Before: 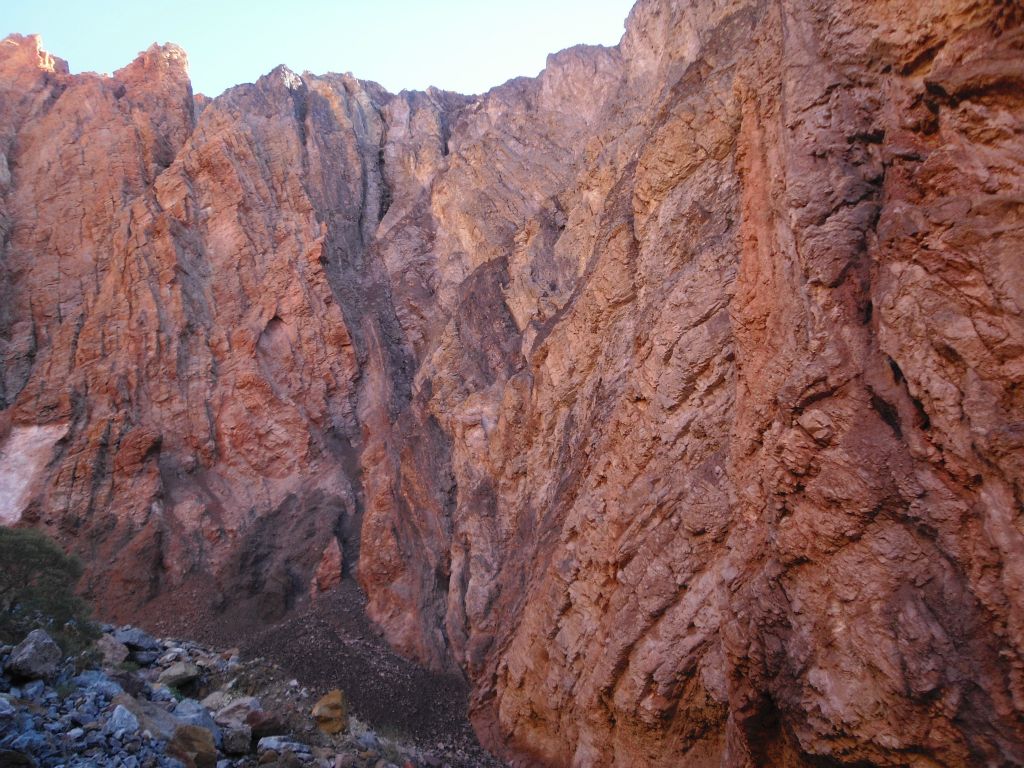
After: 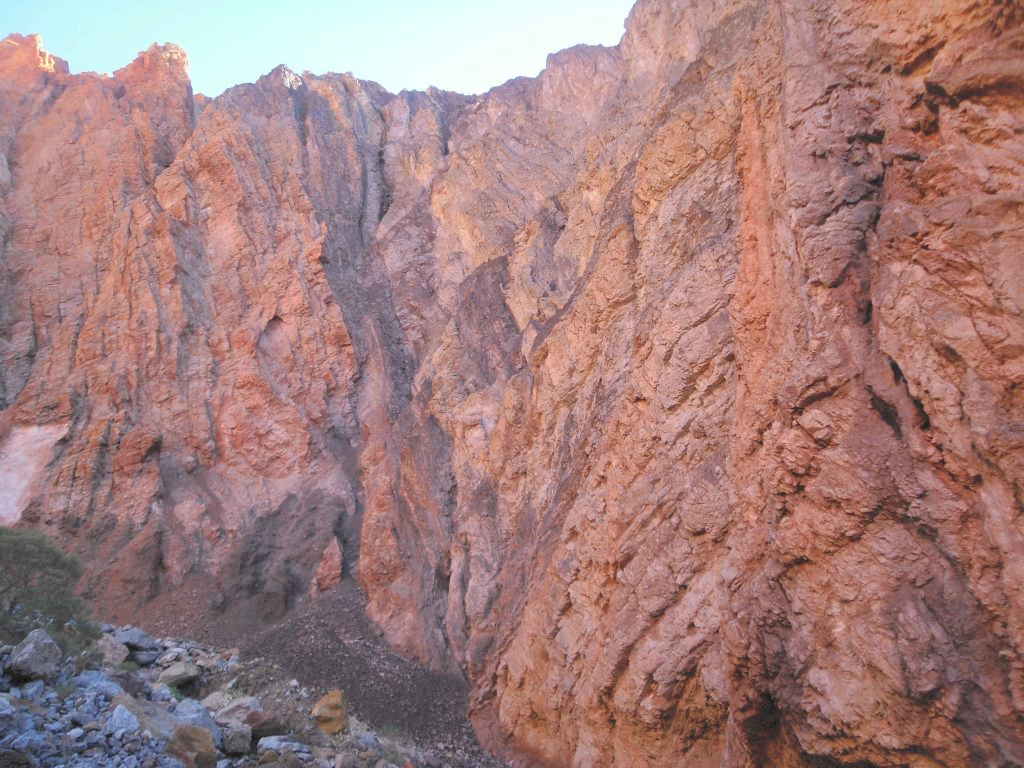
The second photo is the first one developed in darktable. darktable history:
shadows and highlights: on, module defaults
contrast brightness saturation: brightness 0.272
